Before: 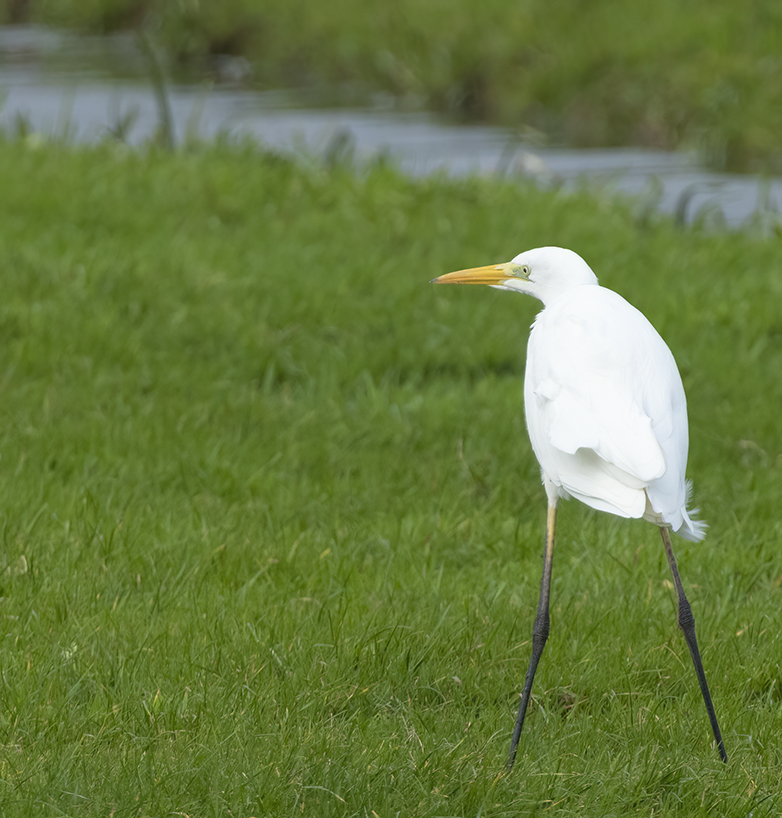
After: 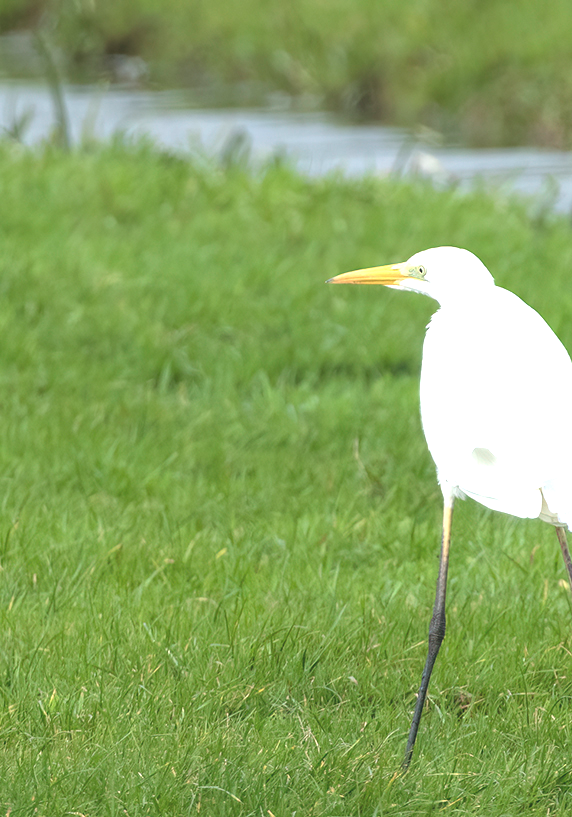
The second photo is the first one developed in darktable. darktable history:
exposure: black level correction -0.005, exposure 1 EV, compensate highlight preservation false
color correction: highlights b* -0.028, saturation 0.859
crop: left 13.402%, top 0%, right 13.332%
